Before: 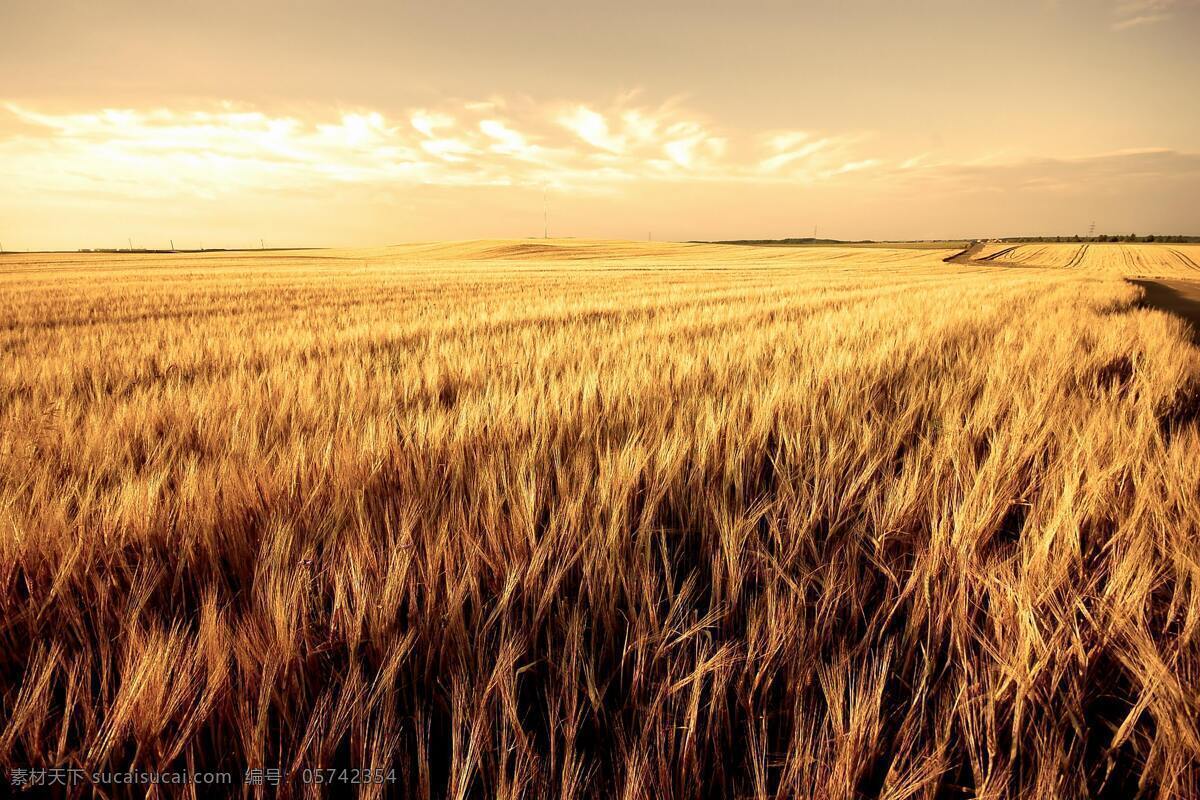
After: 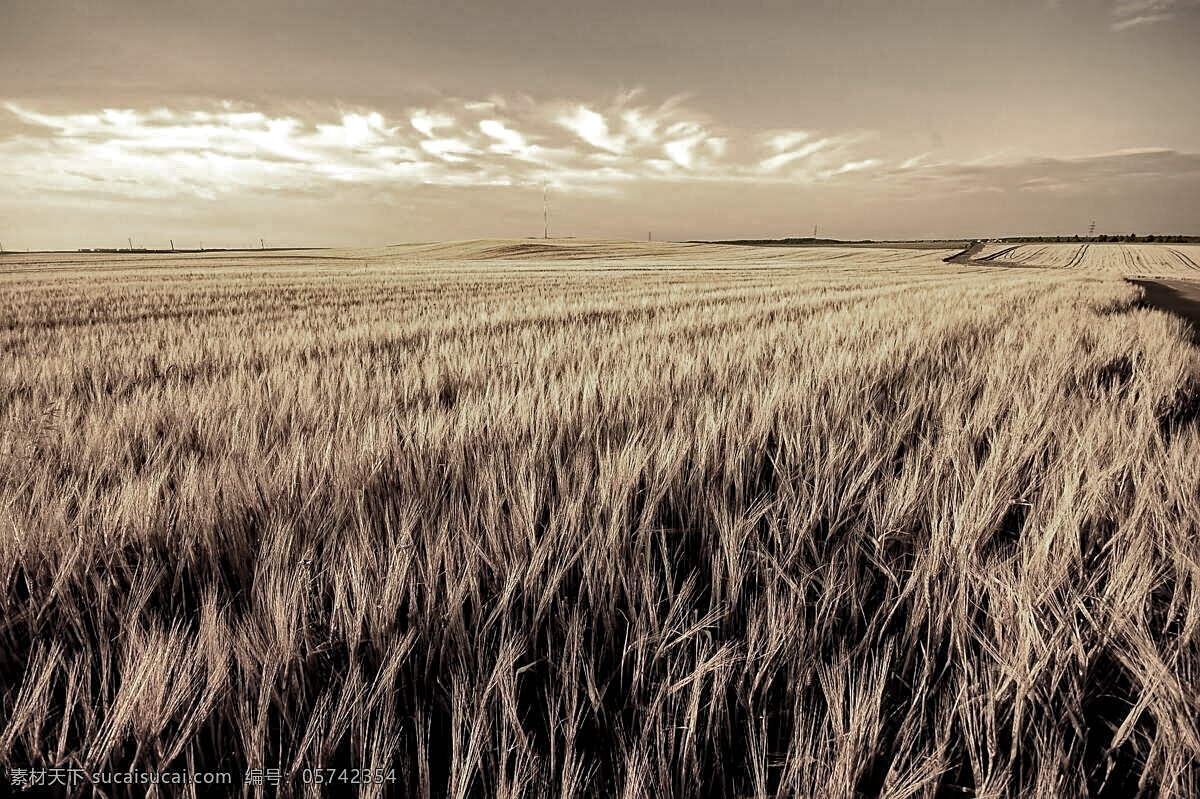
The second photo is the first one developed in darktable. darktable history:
shadows and highlights: shadows 43.71, white point adjustment -1.46, soften with gaussian
sharpen: on, module defaults
local contrast: on, module defaults
haze removal: strength 0.53, distance 0.925, compatibility mode true, adaptive false
white balance: emerald 1
crop: bottom 0.071%
contrast brightness saturation: contrast 0.06, brightness -0.01, saturation -0.23
color zones: curves: ch0 [(0, 0.613) (0.01, 0.613) (0.245, 0.448) (0.498, 0.529) (0.642, 0.665) (0.879, 0.777) (0.99, 0.613)]; ch1 [(0, 0.035) (0.121, 0.189) (0.259, 0.197) (0.415, 0.061) (0.589, 0.022) (0.732, 0.022) (0.857, 0.026) (0.991, 0.053)]
